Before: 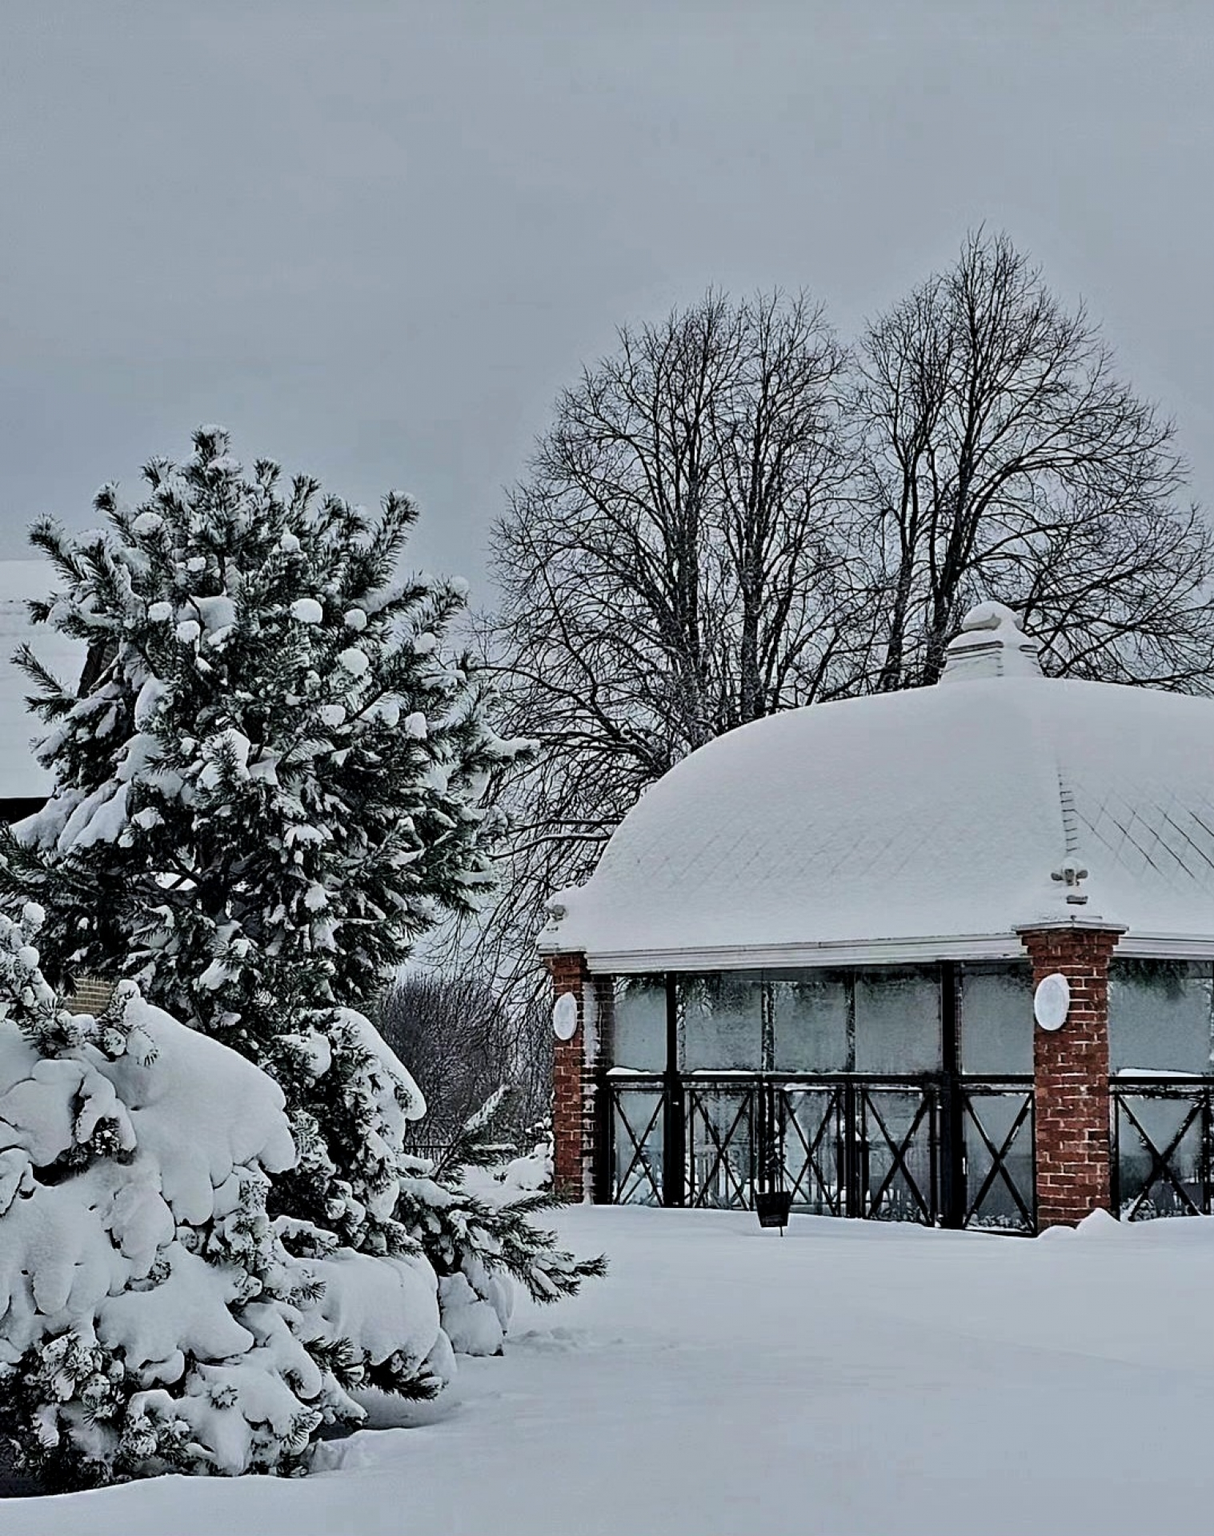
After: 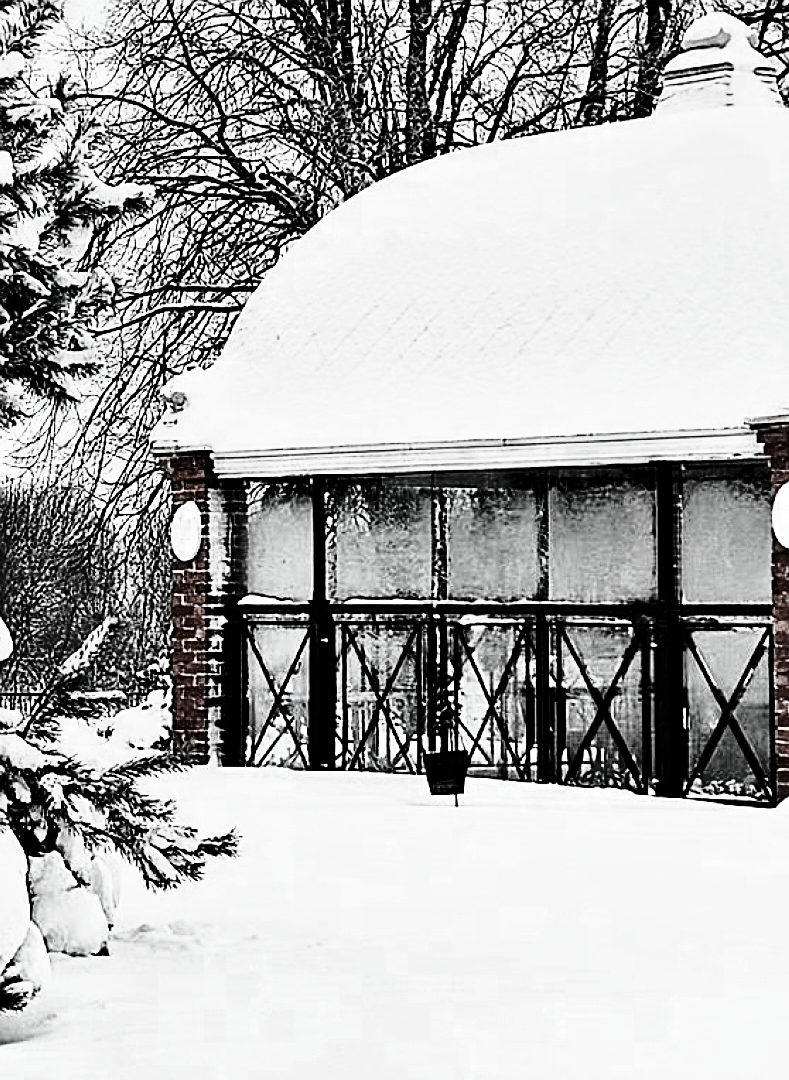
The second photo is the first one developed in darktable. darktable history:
crop: left 34.28%, top 38.496%, right 13.643%, bottom 5.227%
base curve: curves: ch0 [(0, 0) (0.028, 0.03) (0.121, 0.232) (0.46, 0.748) (0.859, 0.968) (1, 1)], preserve colors none
sharpen: amount 0.496
color zones: curves: ch0 [(0, 0.613) (0.01, 0.613) (0.245, 0.448) (0.498, 0.529) (0.642, 0.665) (0.879, 0.777) (0.99, 0.613)]; ch1 [(0, 0.035) (0.121, 0.189) (0.259, 0.197) (0.415, 0.061) (0.589, 0.022) (0.732, 0.022) (0.857, 0.026) (0.991, 0.053)]
exposure: compensate highlight preservation false
tone curve: curves: ch0 [(0, 0) (0.042, 0.01) (0.223, 0.123) (0.59, 0.574) (0.802, 0.868) (1, 1)], color space Lab, independent channels, preserve colors none
